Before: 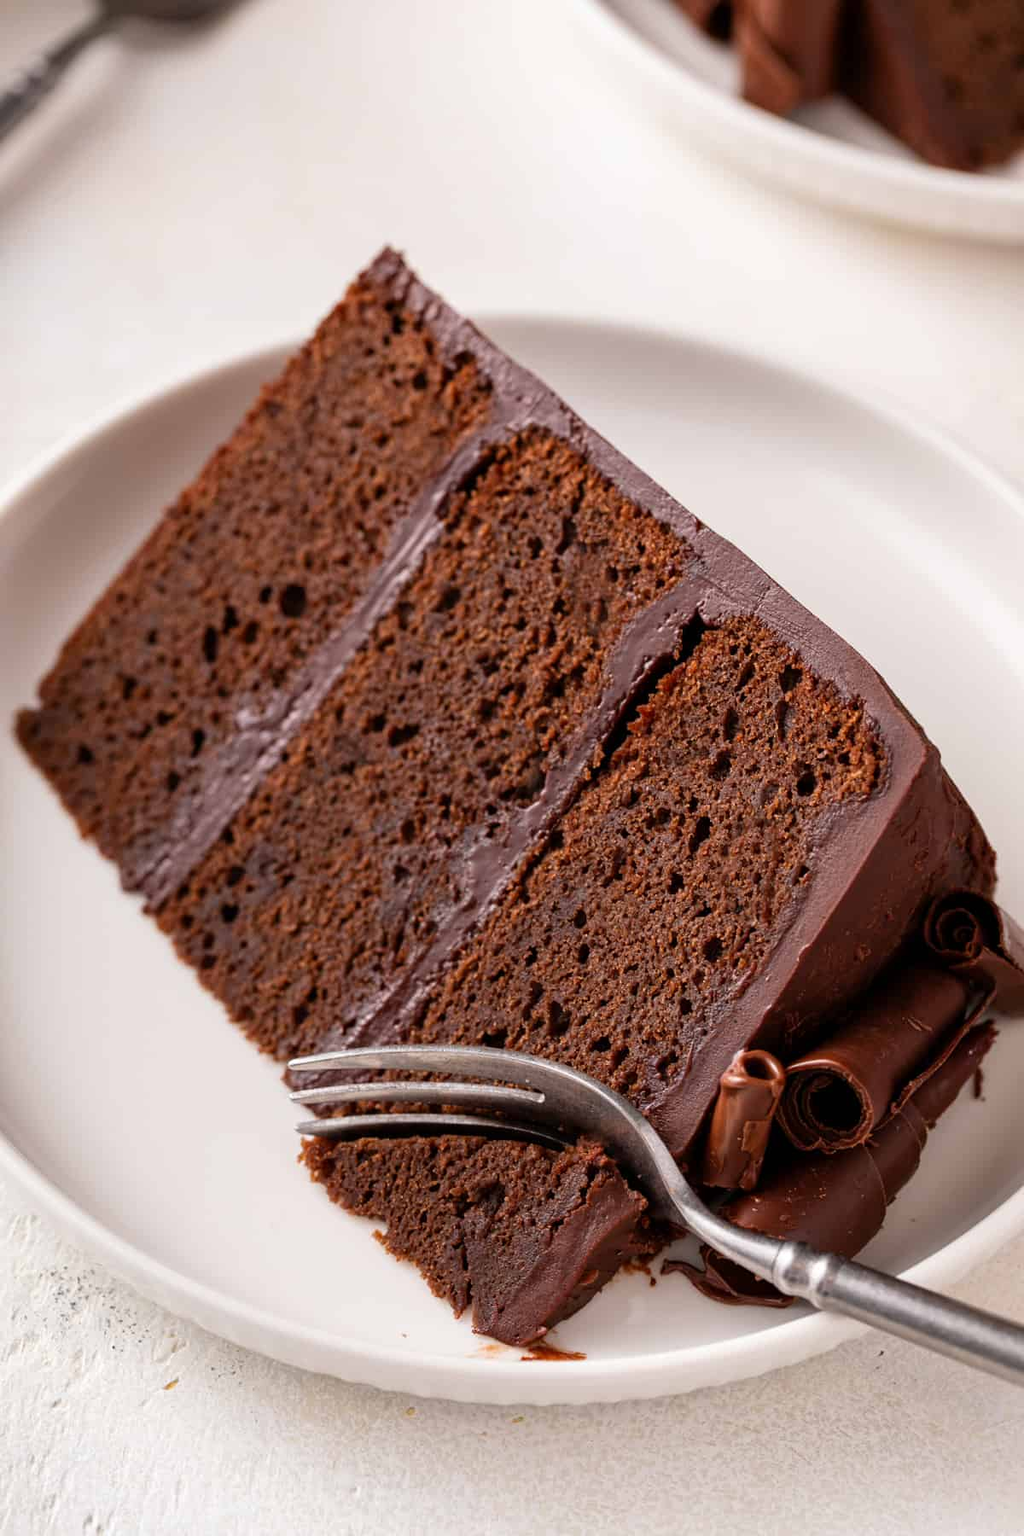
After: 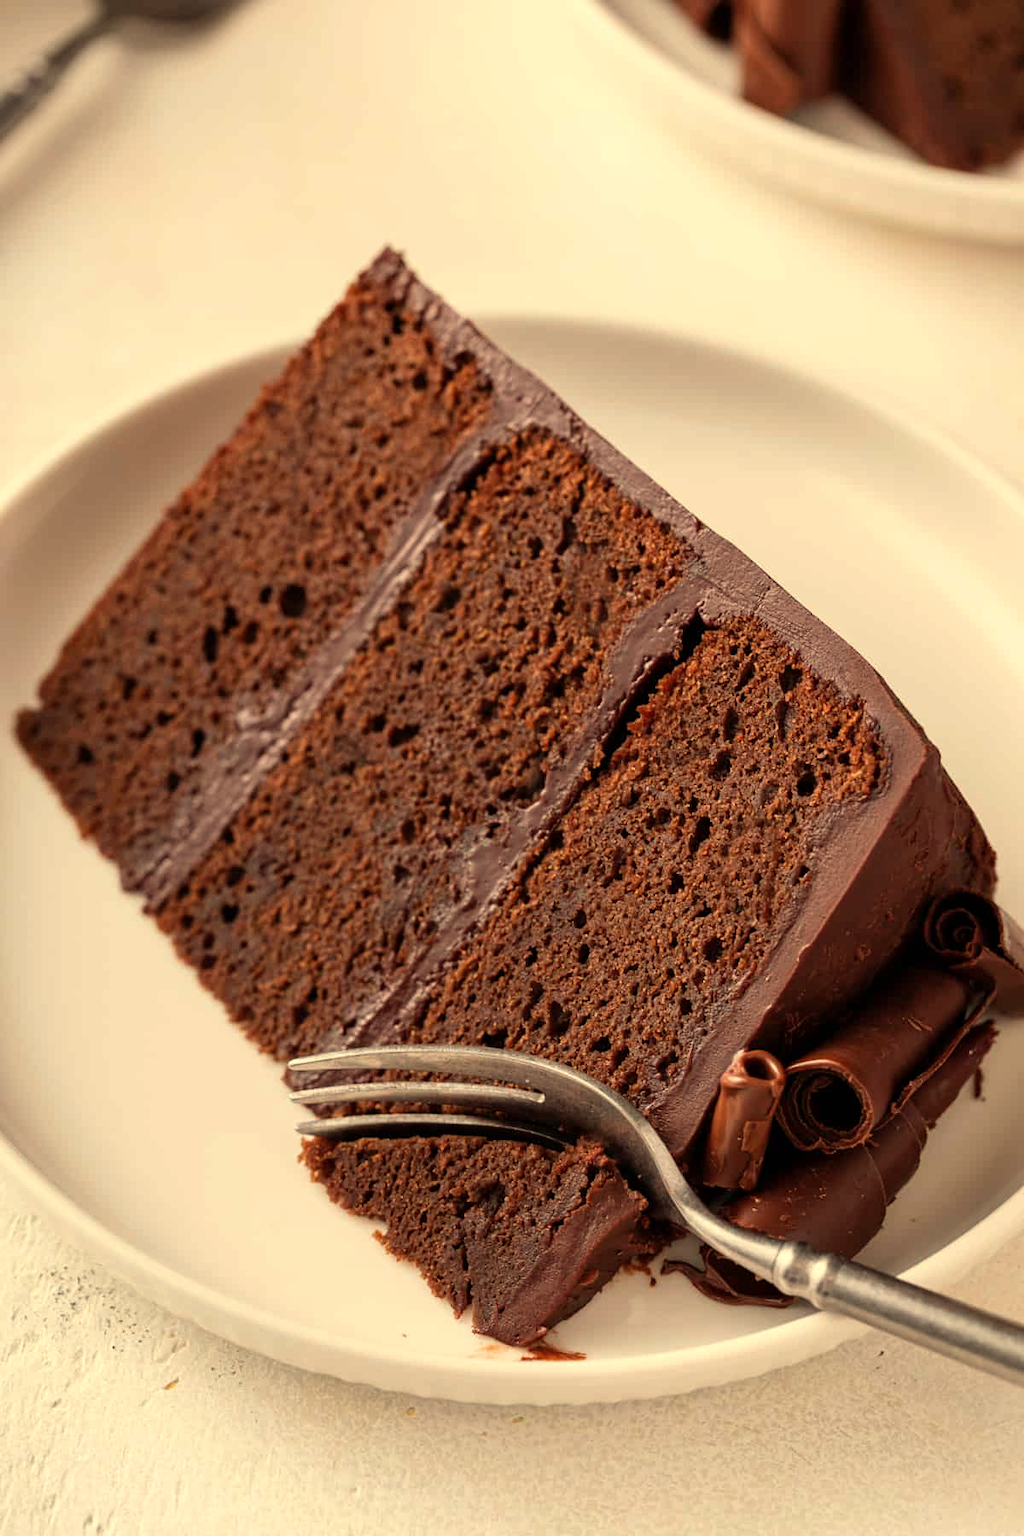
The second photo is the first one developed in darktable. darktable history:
contrast brightness saturation: saturation -0.05
white balance: red 1.08, blue 0.791
